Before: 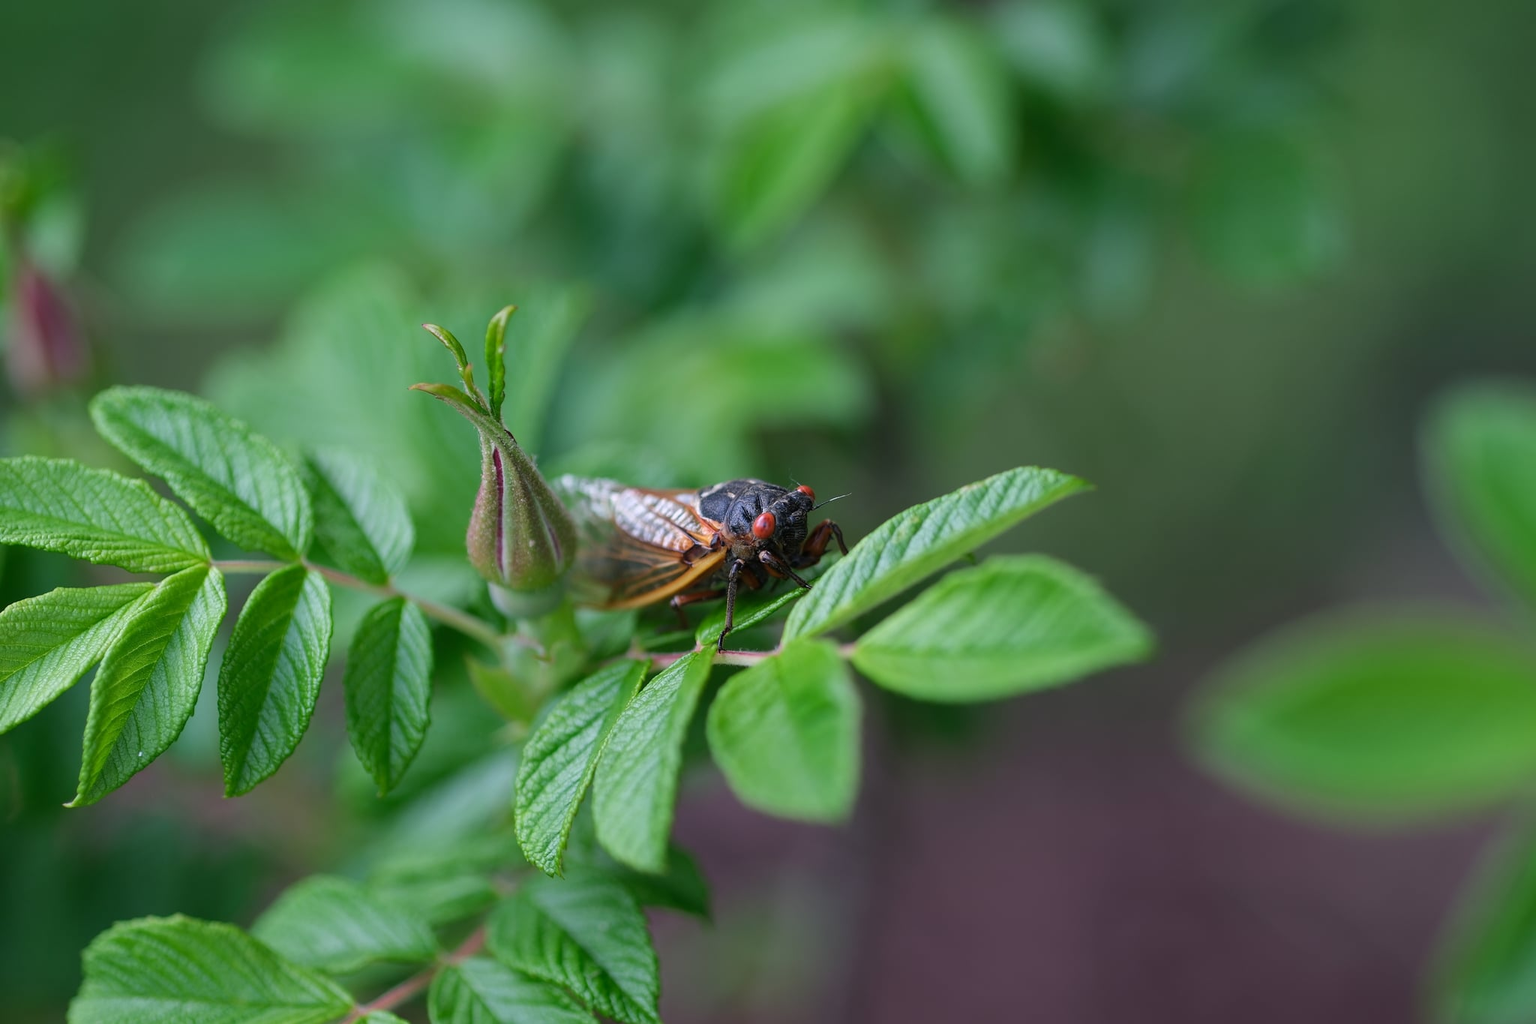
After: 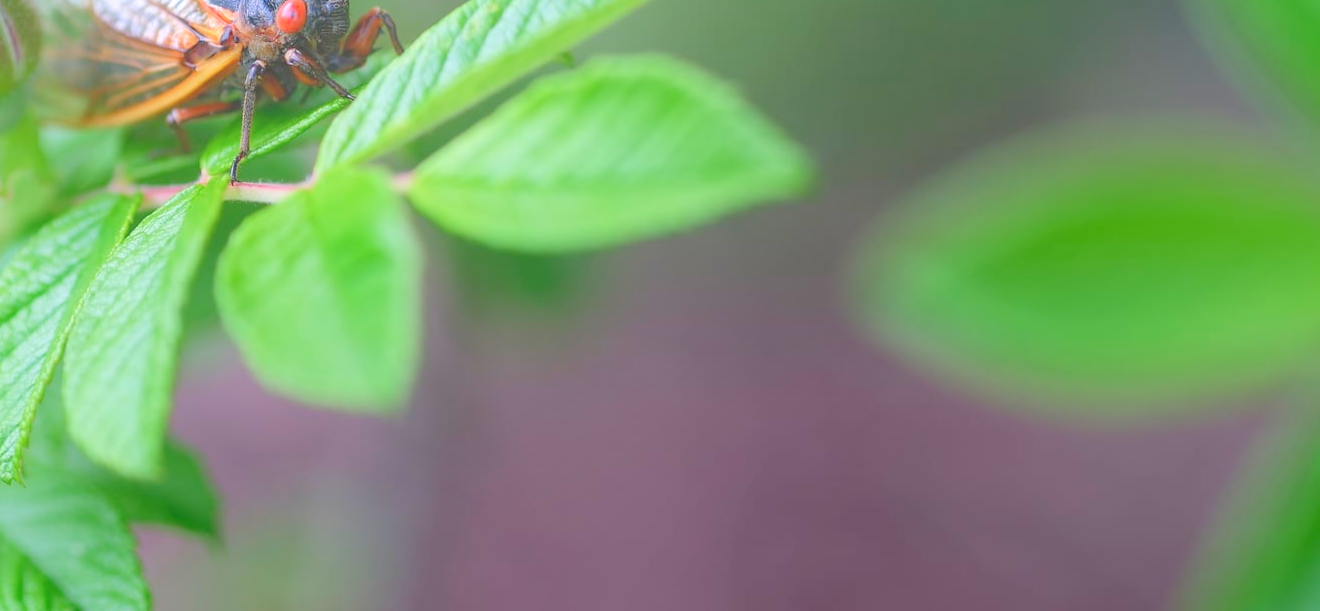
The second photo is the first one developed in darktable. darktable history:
crop and rotate: left 35.509%, top 50.238%, bottom 4.934%
bloom: size 40%
levels: levels [0, 0.397, 0.955]
